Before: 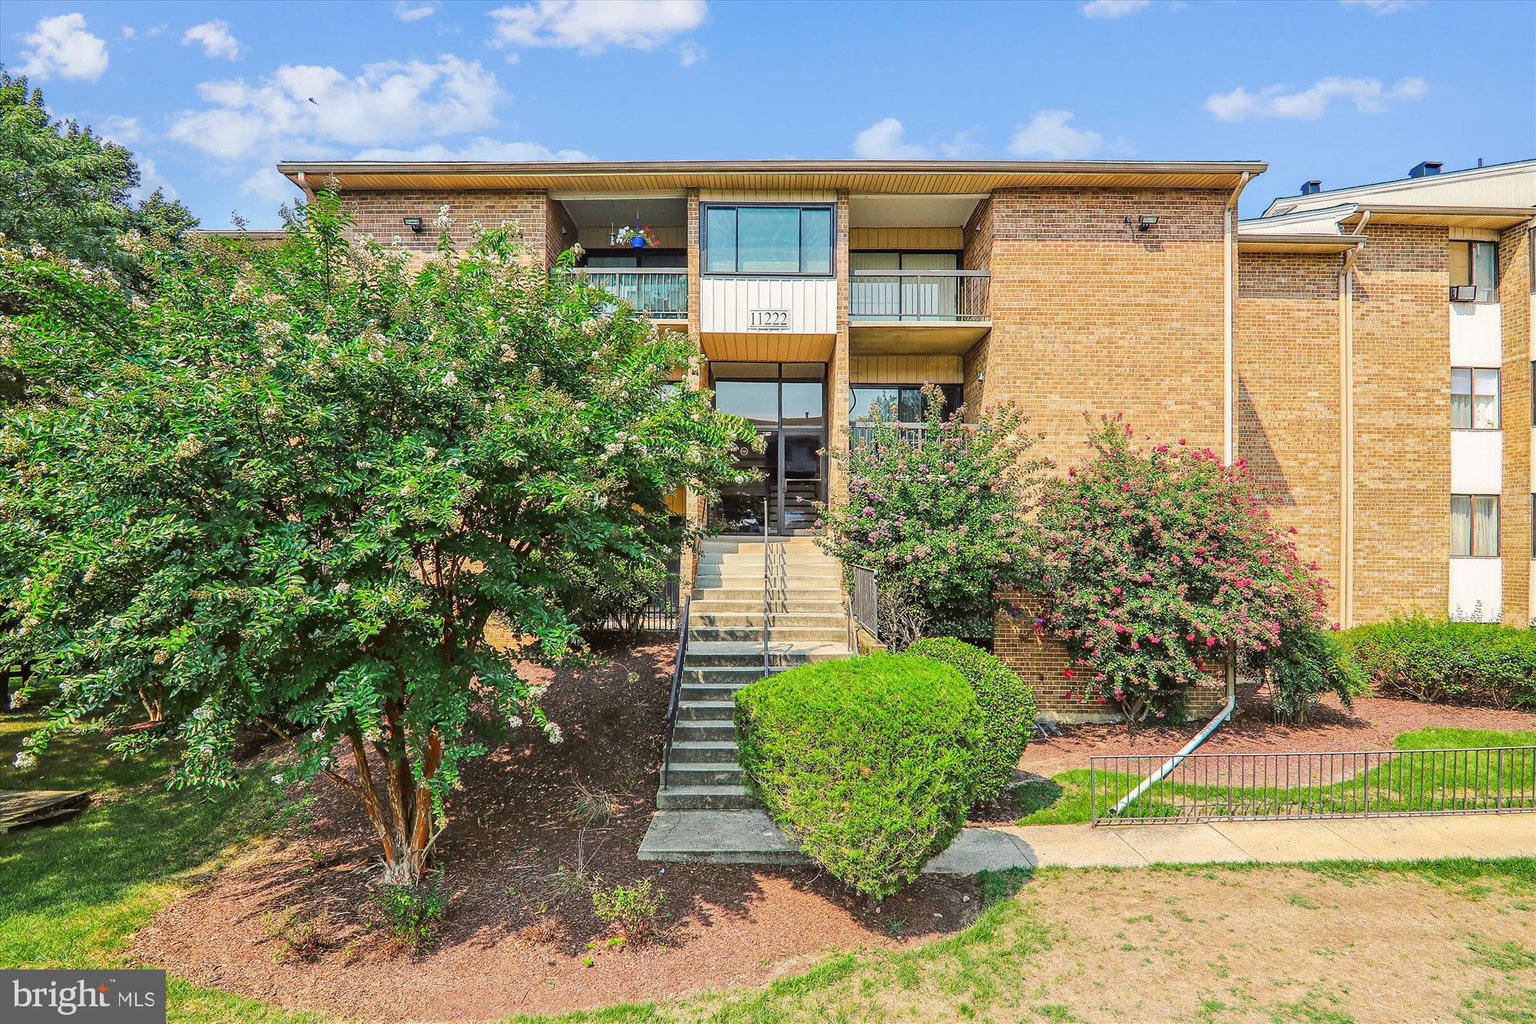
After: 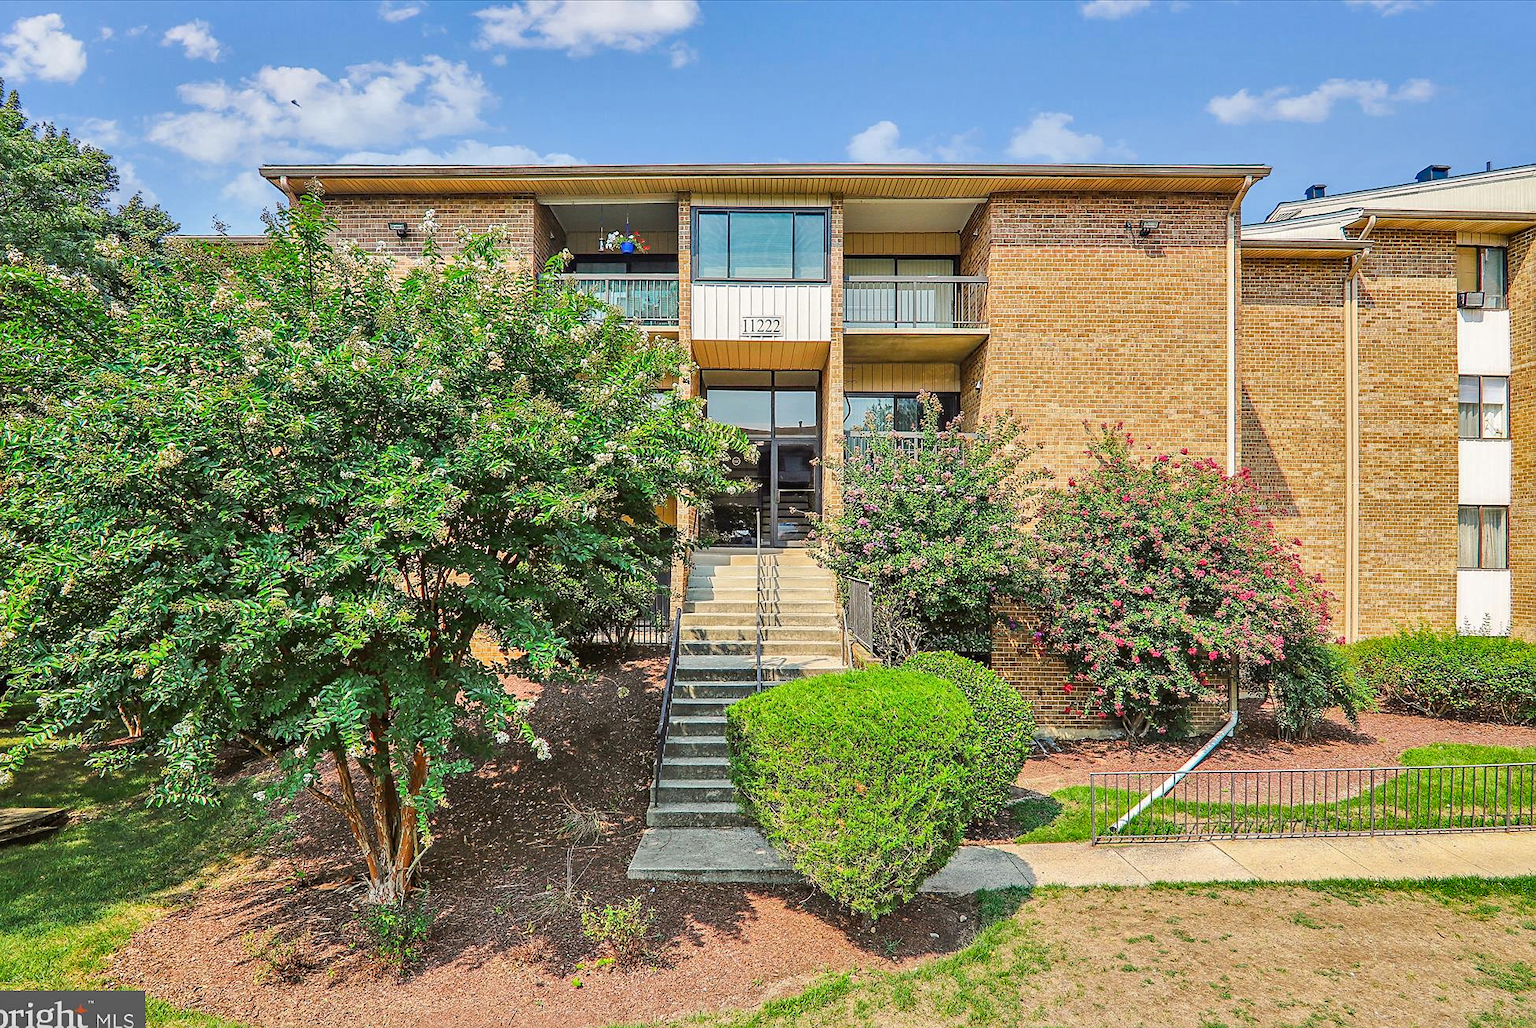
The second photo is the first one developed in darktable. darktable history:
shadows and highlights: shadows 60.36, highlights -60.21, soften with gaussian
sharpen: amount 0.208
crop and rotate: left 1.575%, right 0.557%, bottom 1.622%
